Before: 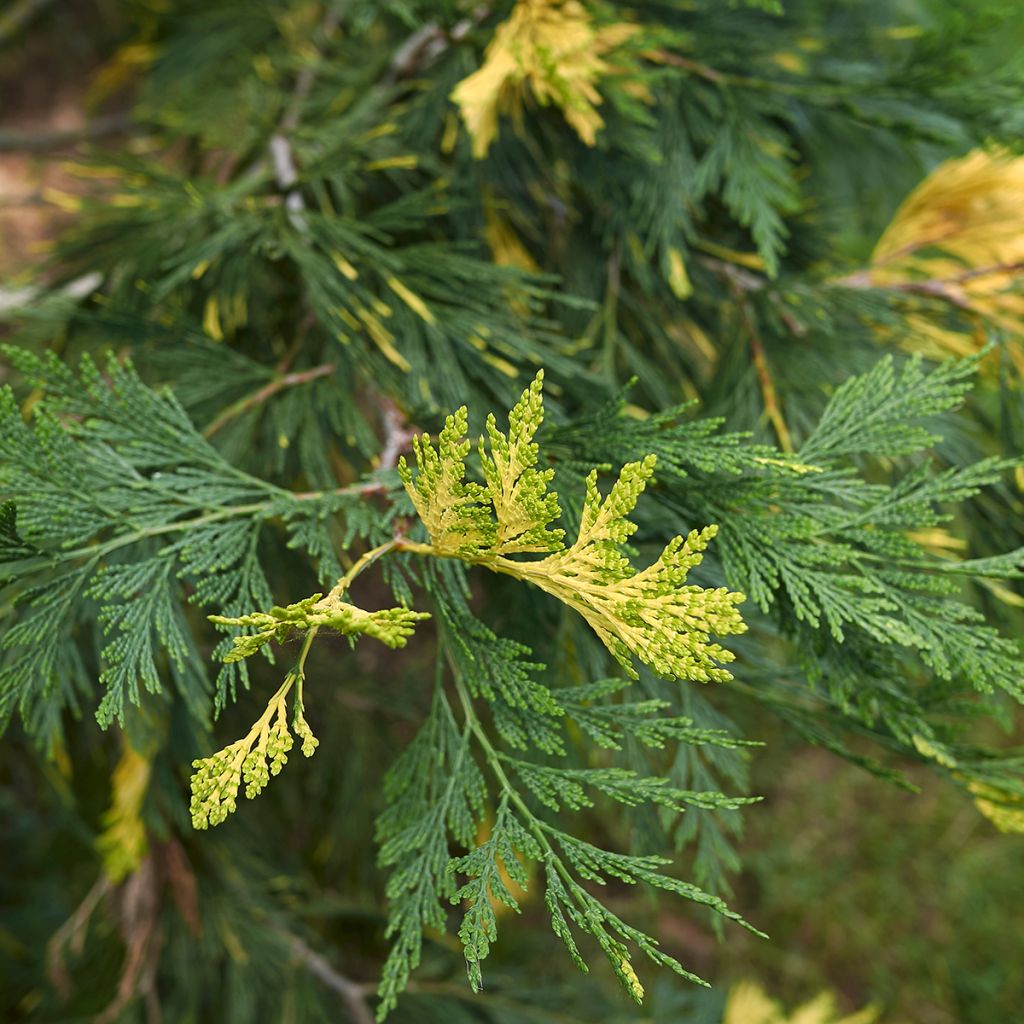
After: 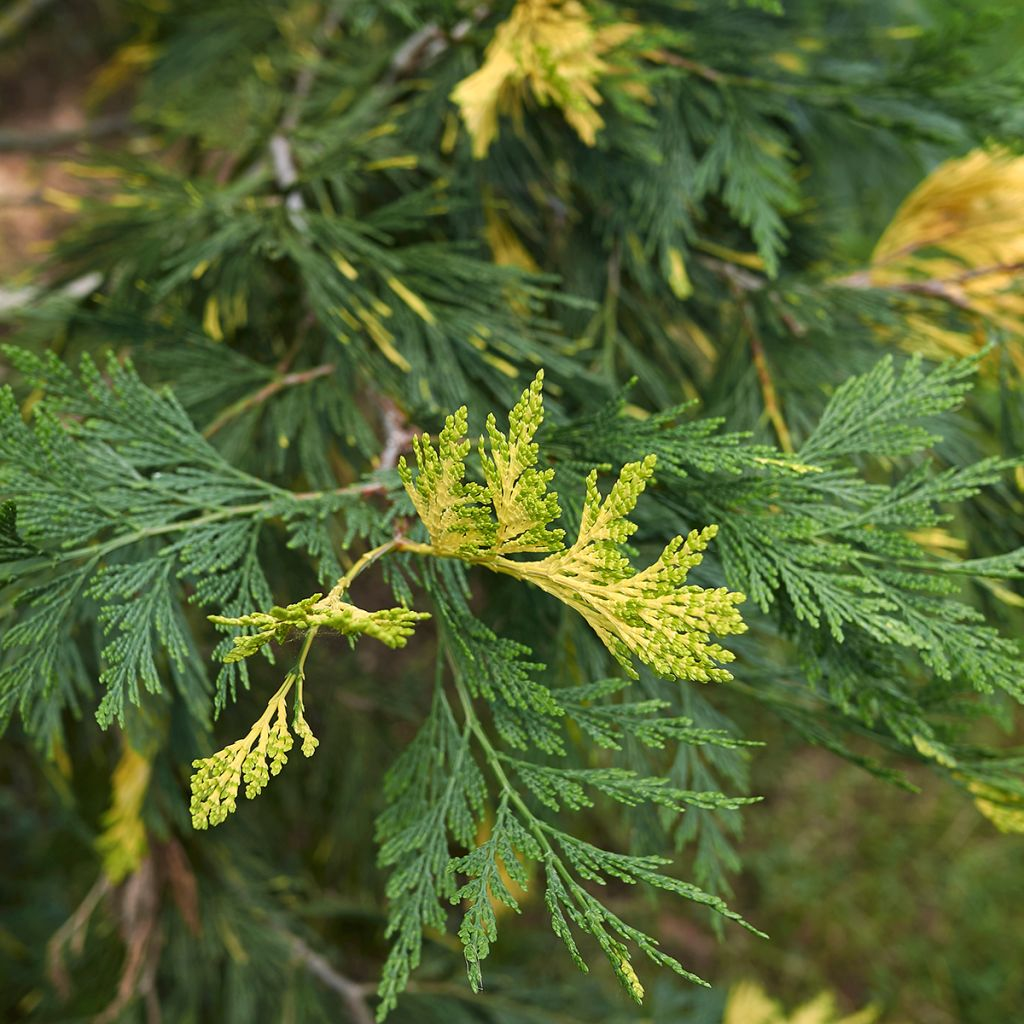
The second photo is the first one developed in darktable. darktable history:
shadows and highlights: shadows 32.16, highlights -32.81, soften with gaussian
